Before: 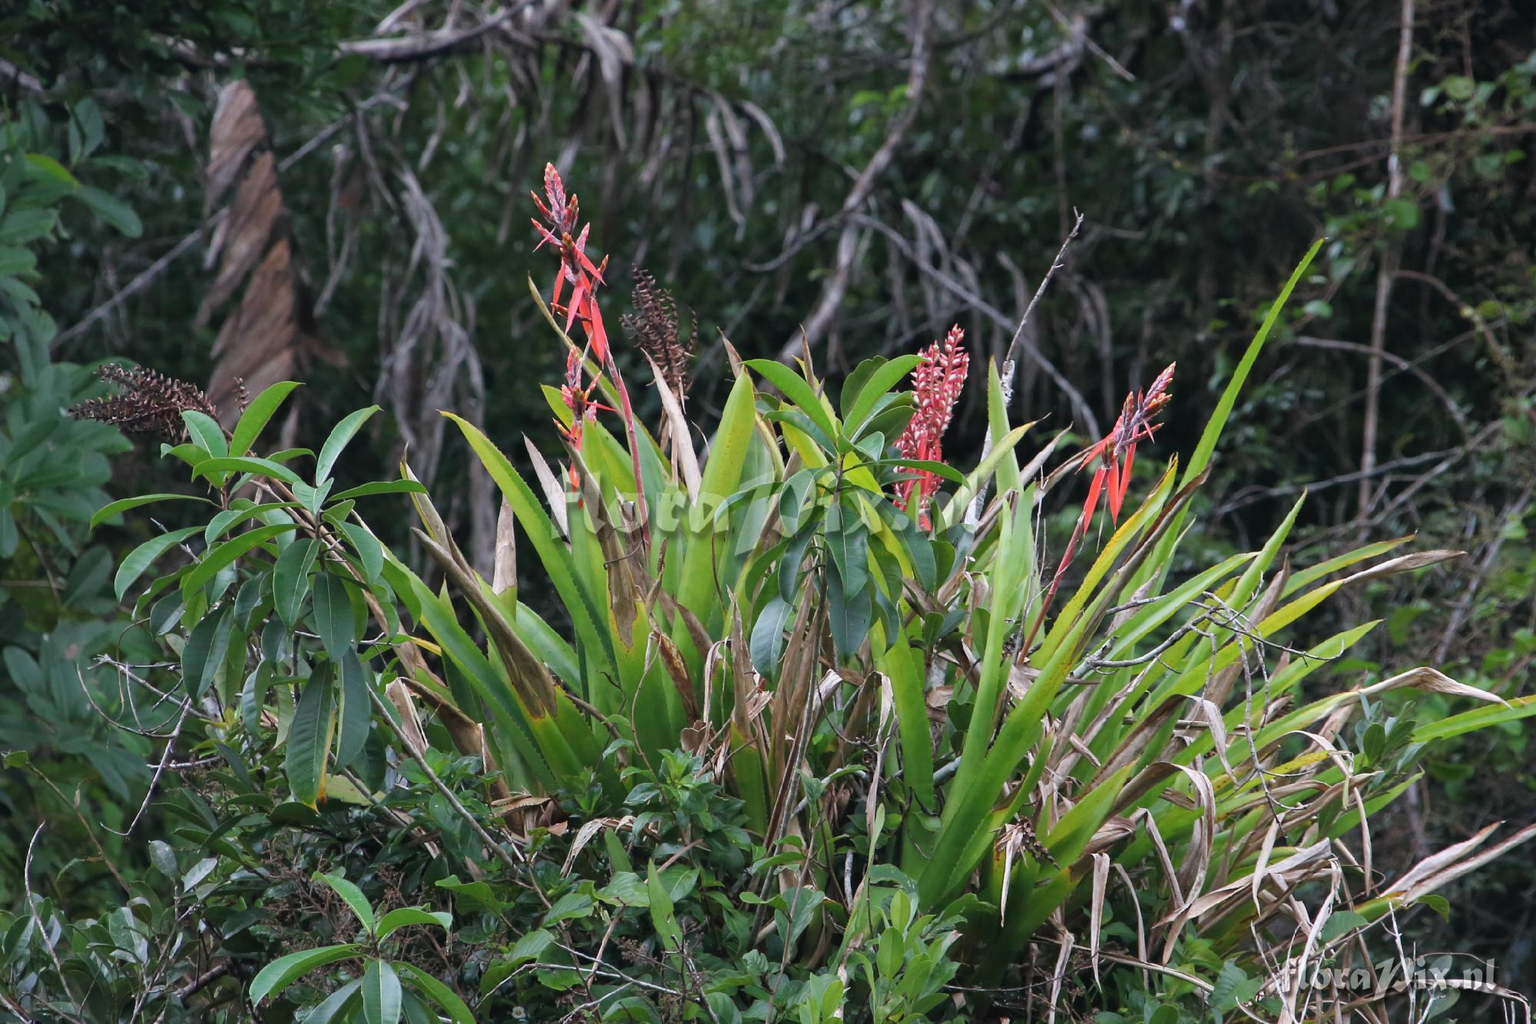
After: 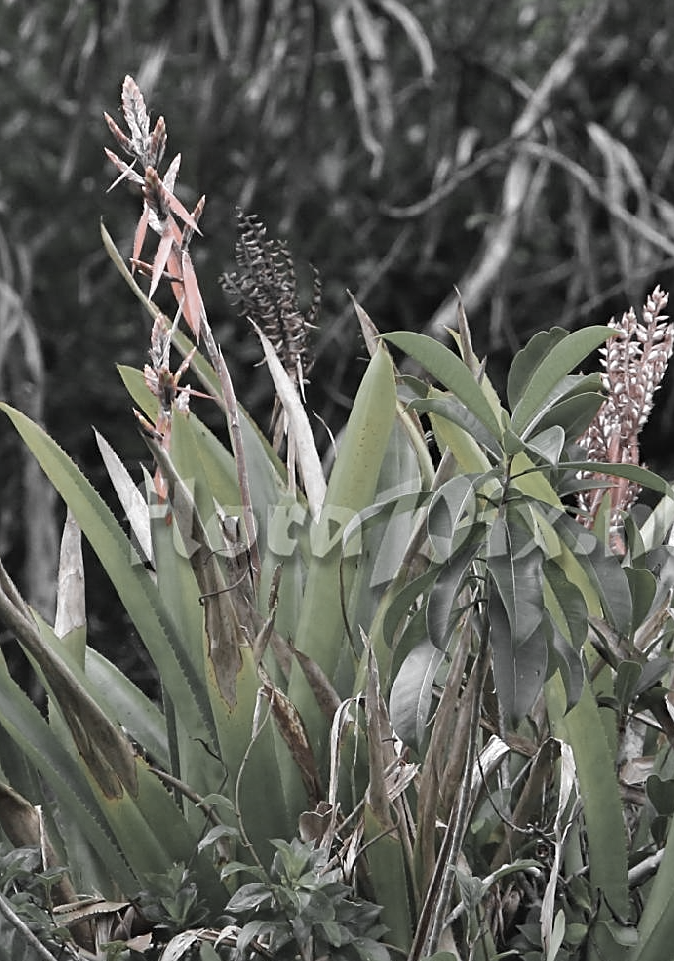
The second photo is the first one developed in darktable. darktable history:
sharpen: on, module defaults
shadows and highlights: low approximation 0.01, soften with gaussian
color zones: curves: ch0 [(0, 0.613) (0.01, 0.613) (0.245, 0.448) (0.498, 0.529) (0.642, 0.665) (0.879, 0.777) (0.99, 0.613)]; ch1 [(0, 0.035) (0.121, 0.189) (0.259, 0.197) (0.415, 0.061) (0.589, 0.022) (0.732, 0.022) (0.857, 0.026) (0.991, 0.053)]
crop and rotate: left 29.371%, top 10.214%, right 36.883%, bottom 17.625%
